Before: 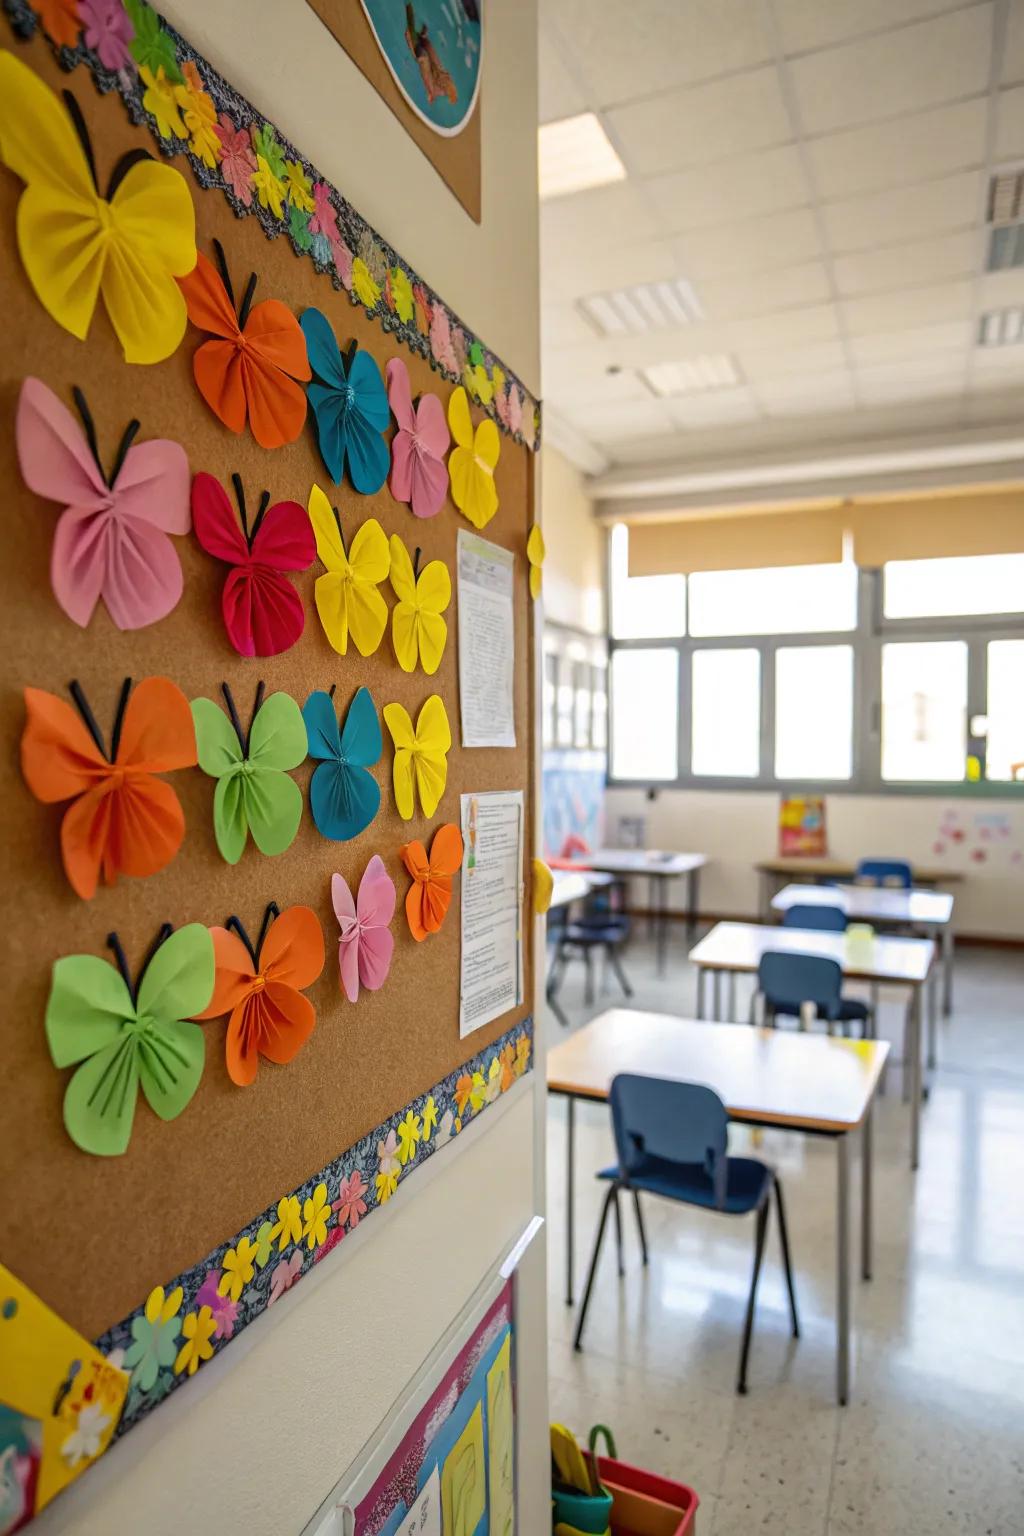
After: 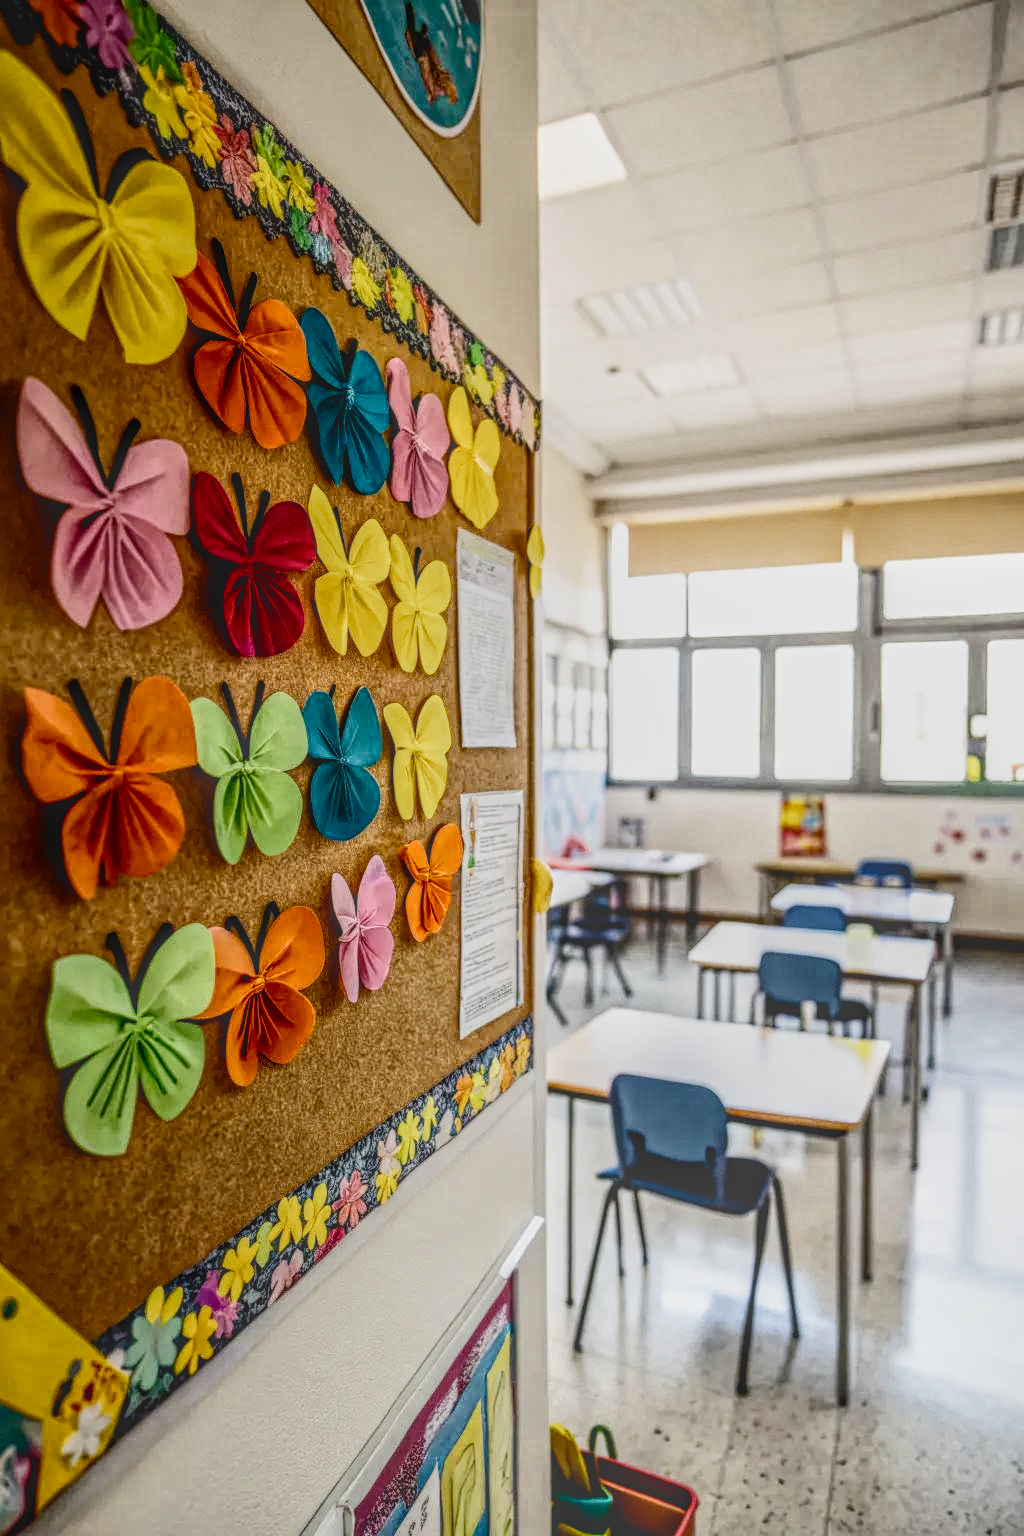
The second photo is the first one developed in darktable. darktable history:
local contrast: highlights 20%, shadows 24%, detail 201%, midtone range 0.2
filmic rgb: black relative exposure -3.88 EV, white relative exposure 3.48 EV, hardness 2.59, contrast 1.102, preserve chrominance no, color science v5 (2021)
contrast brightness saturation: contrast 0.487, saturation -0.099
